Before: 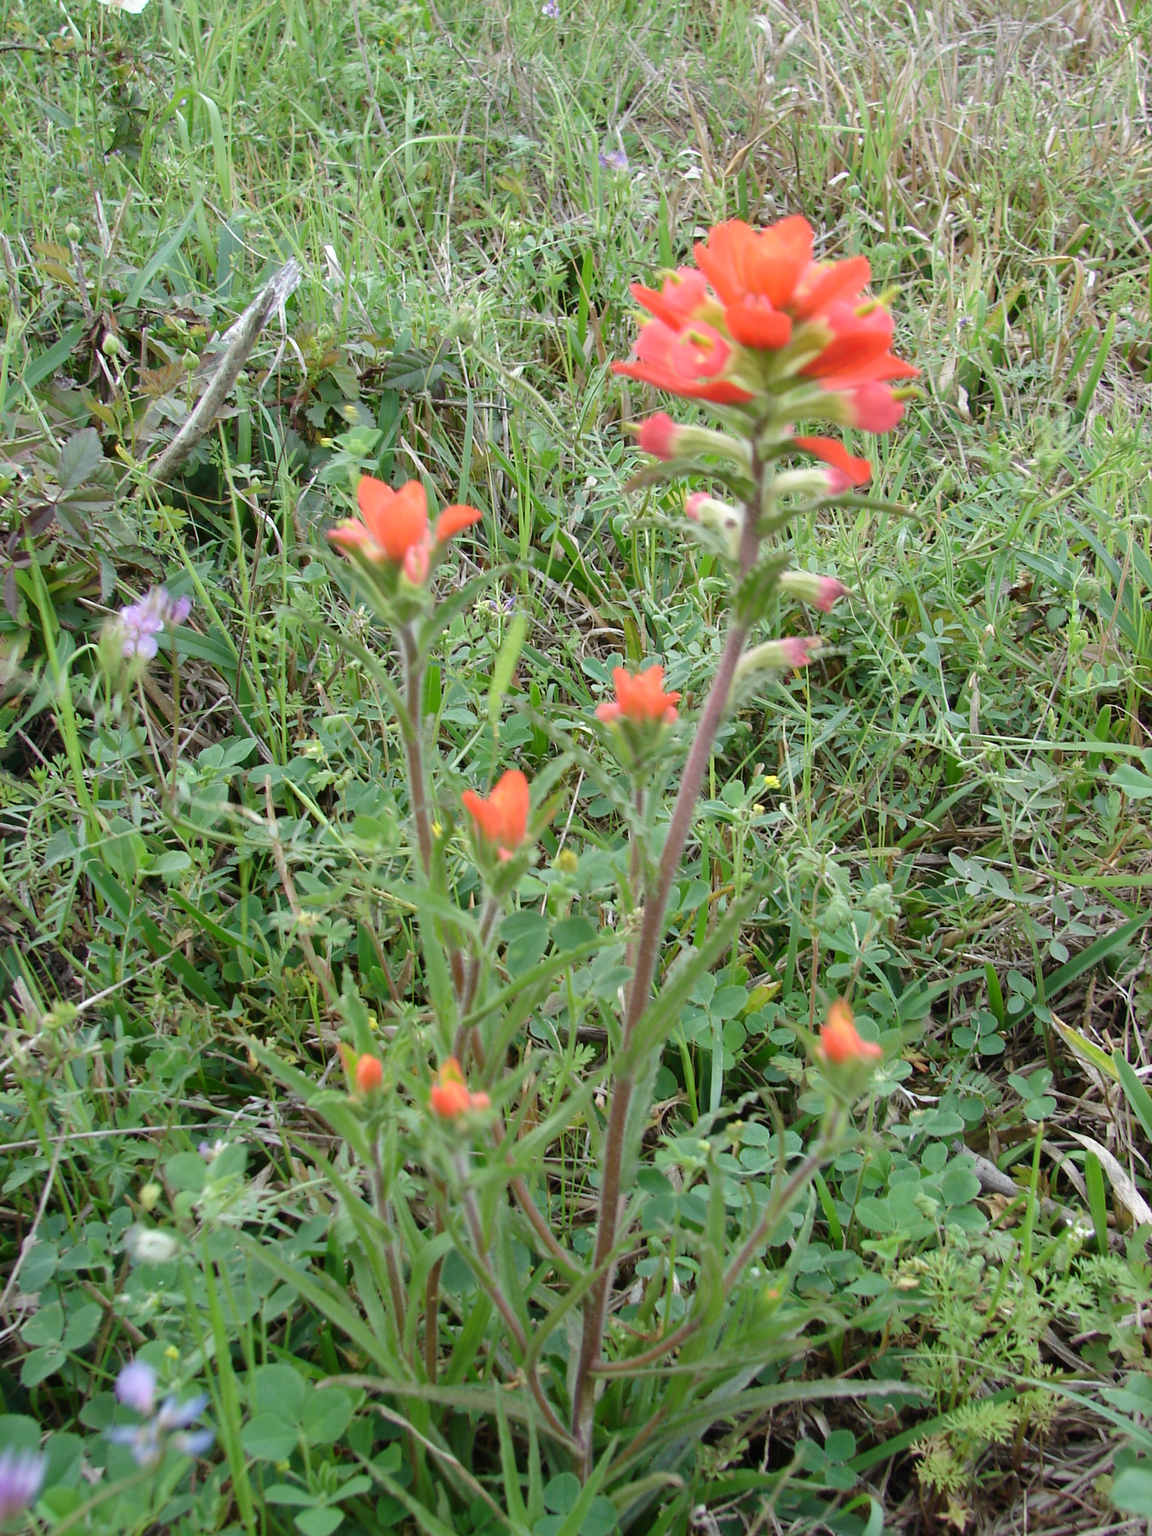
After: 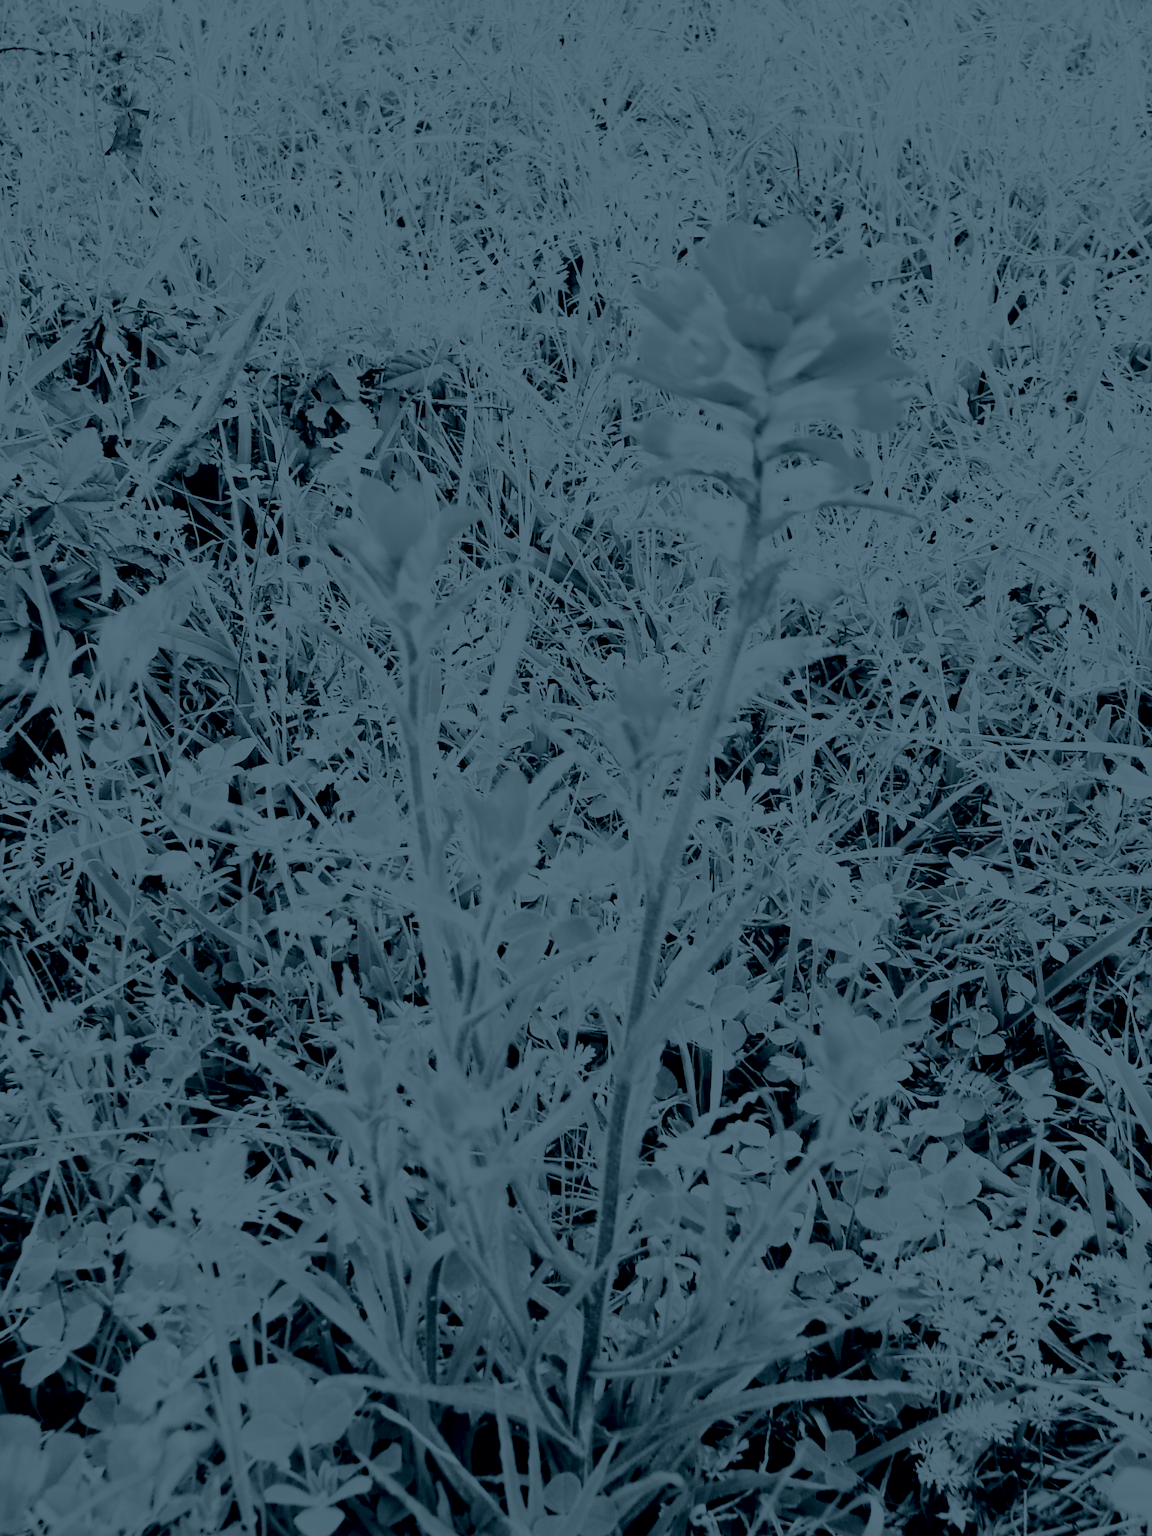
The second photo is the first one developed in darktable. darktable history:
filmic rgb: black relative exposure -7.65 EV, white relative exposure 4.56 EV, hardness 3.61, color science v6 (2022)
colorize: hue 194.4°, saturation 29%, source mix 61.75%, lightness 3.98%, version 1
rgb curve: curves: ch0 [(0, 0) (0.21, 0.15) (0.24, 0.21) (0.5, 0.75) (0.75, 0.96) (0.89, 0.99) (1, 1)]; ch1 [(0, 0.02) (0.21, 0.13) (0.25, 0.2) (0.5, 0.67) (0.75, 0.9) (0.89, 0.97) (1, 1)]; ch2 [(0, 0.02) (0.21, 0.13) (0.25, 0.2) (0.5, 0.67) (0.75, 0.9) (0.89, 0.97) (1, 1)], compensate middle gray true
